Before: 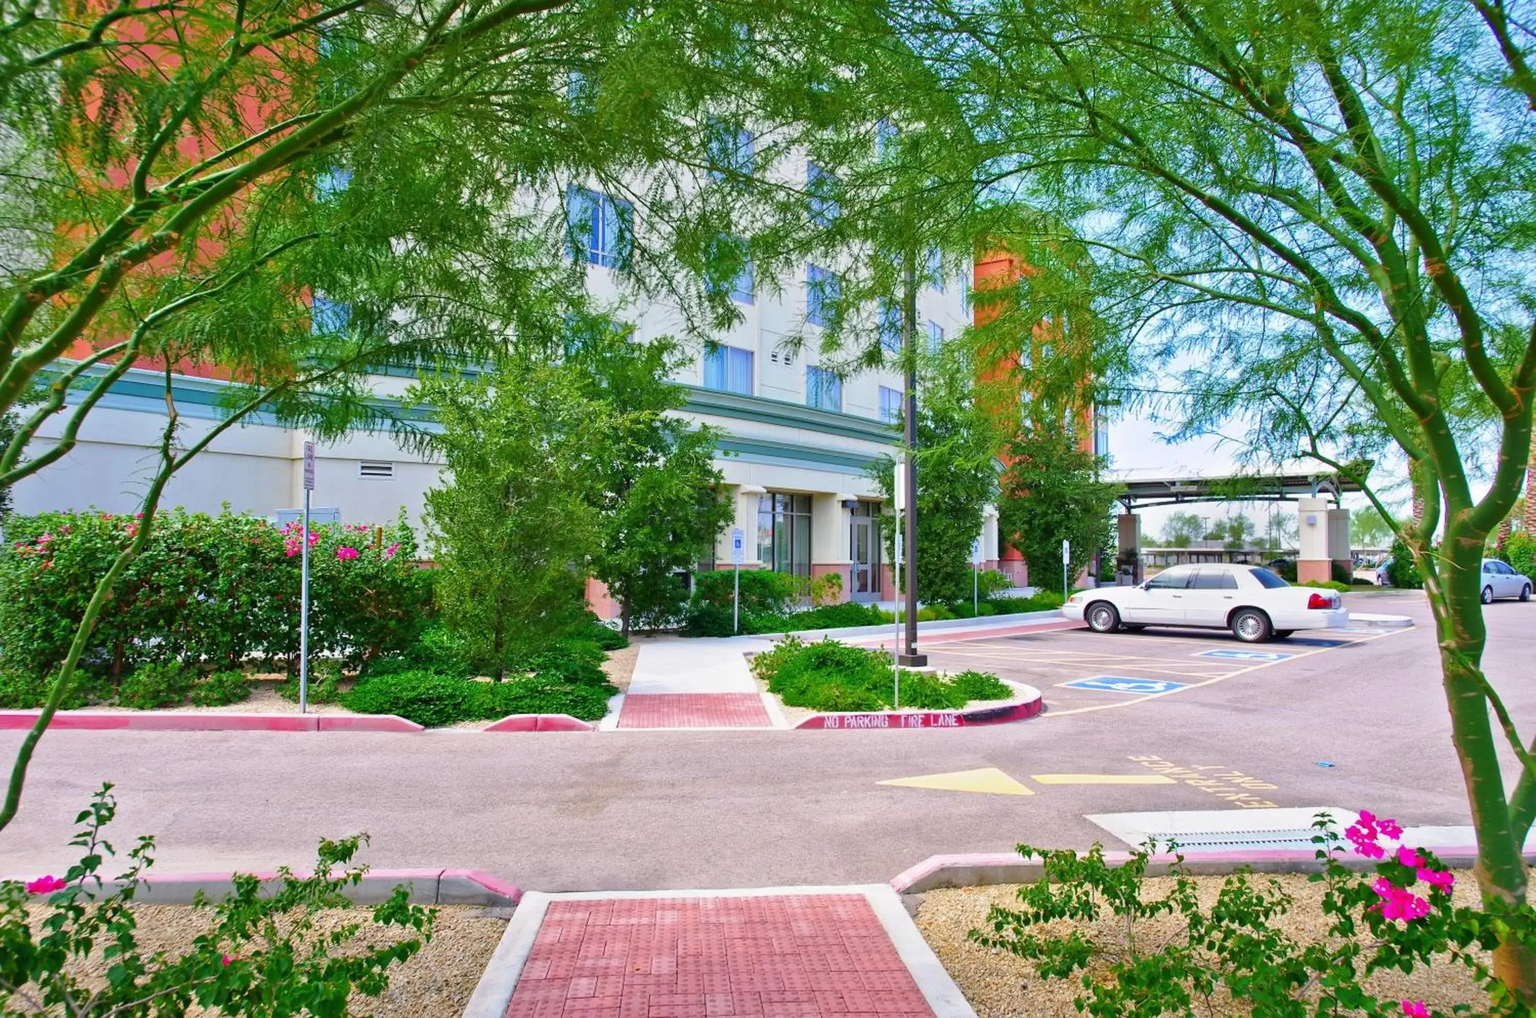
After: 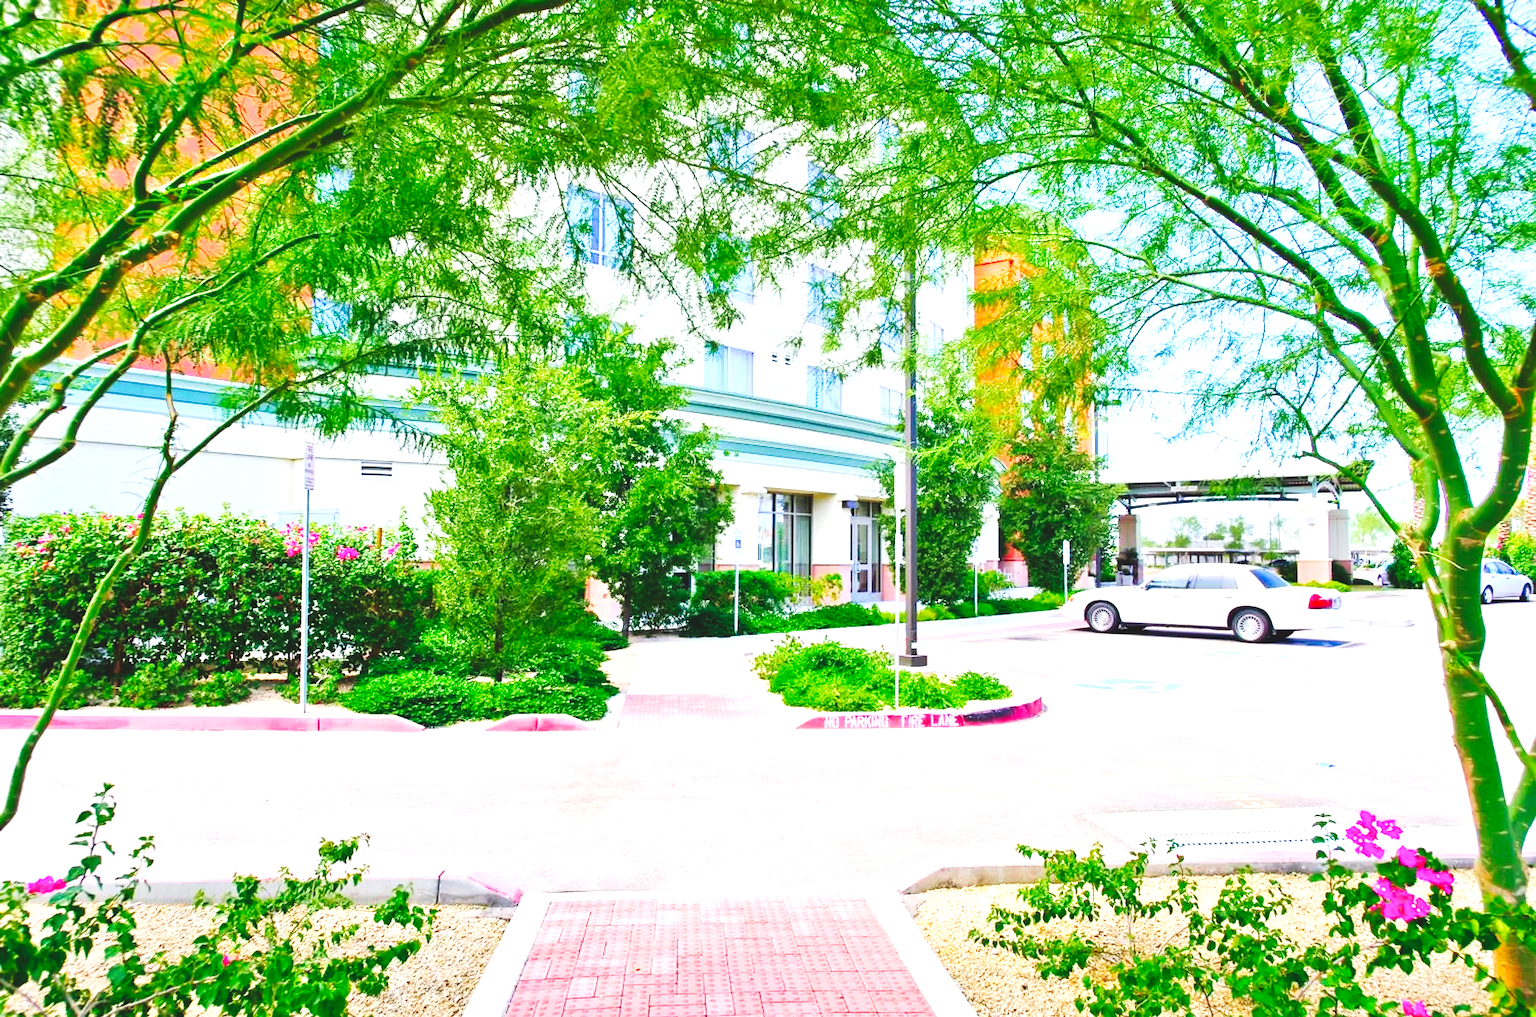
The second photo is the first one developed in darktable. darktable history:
exposure: black level correction 0, exposure 1.2 EV, compensate highlight preservation false
tone curve: curves: ch0 [(0, 0) (0.003, 0.103) (0.011, 0.103) (0.025, 0.105) (0.044, 0.108) (0.069, 0.108) (0.1, 0.111) (0.136, 0.121) (0.177, 0.145) (0.224, 0.174) (0.277, 0.223) (0.335, 0.289) (0.399, 0.374) (0.468, 0.47) (0.543, 0.579) (0.623, 0.687) (0.709, 0.787) (0.801, 0.879) (0.898, 0.942) (1, 1)], preserve colors none
